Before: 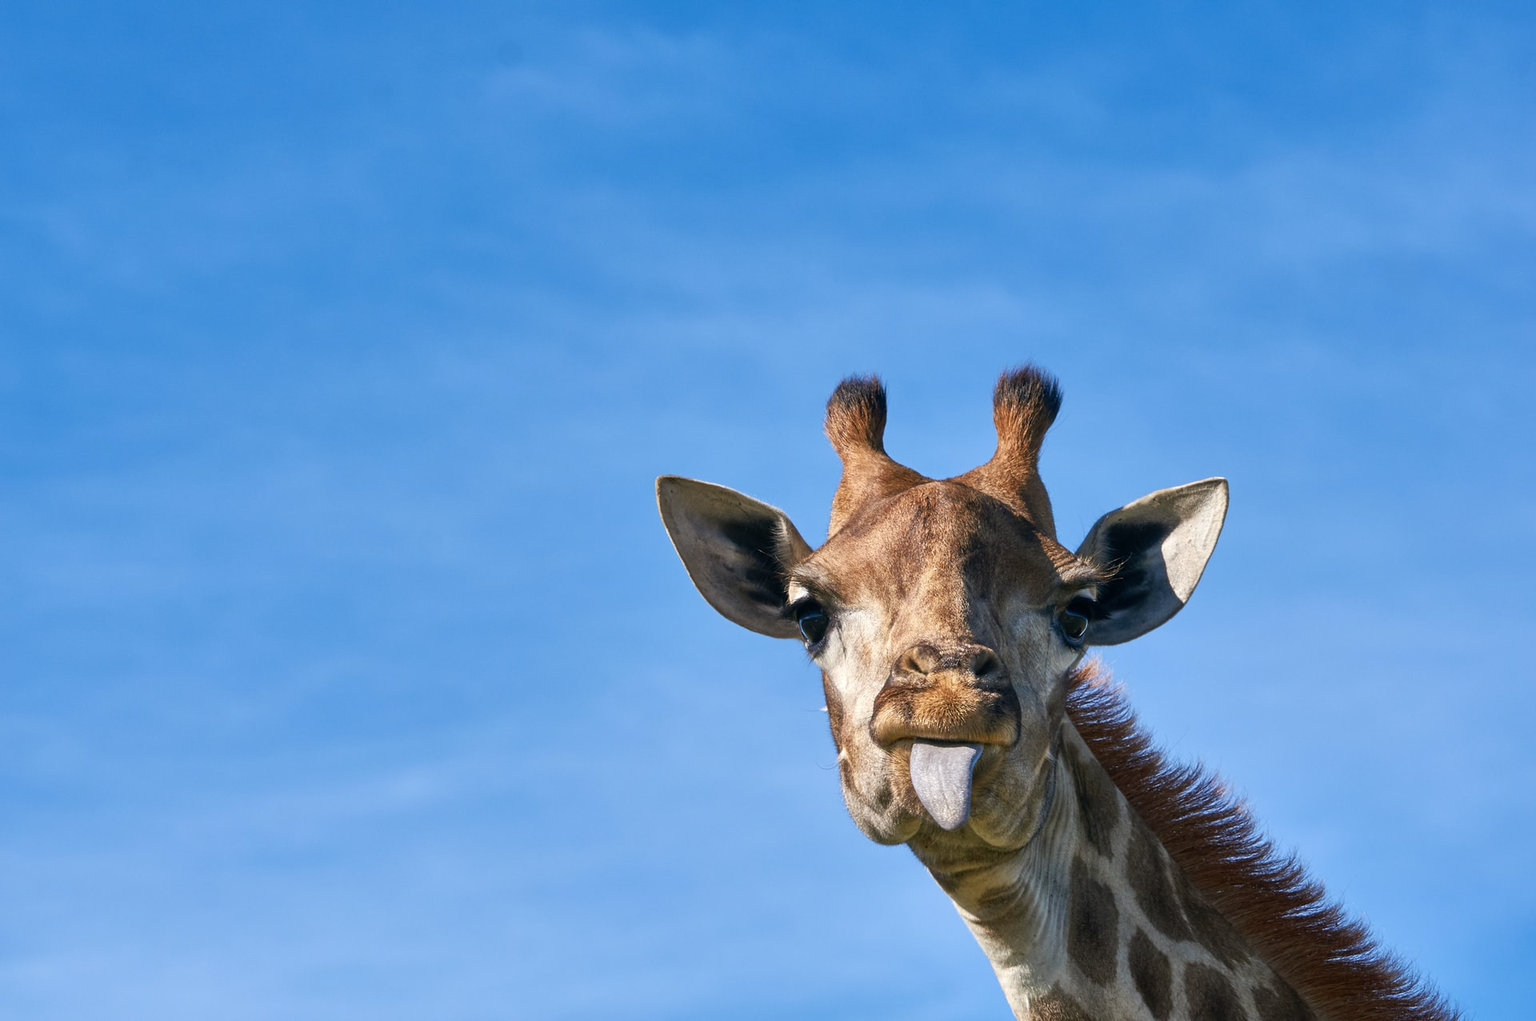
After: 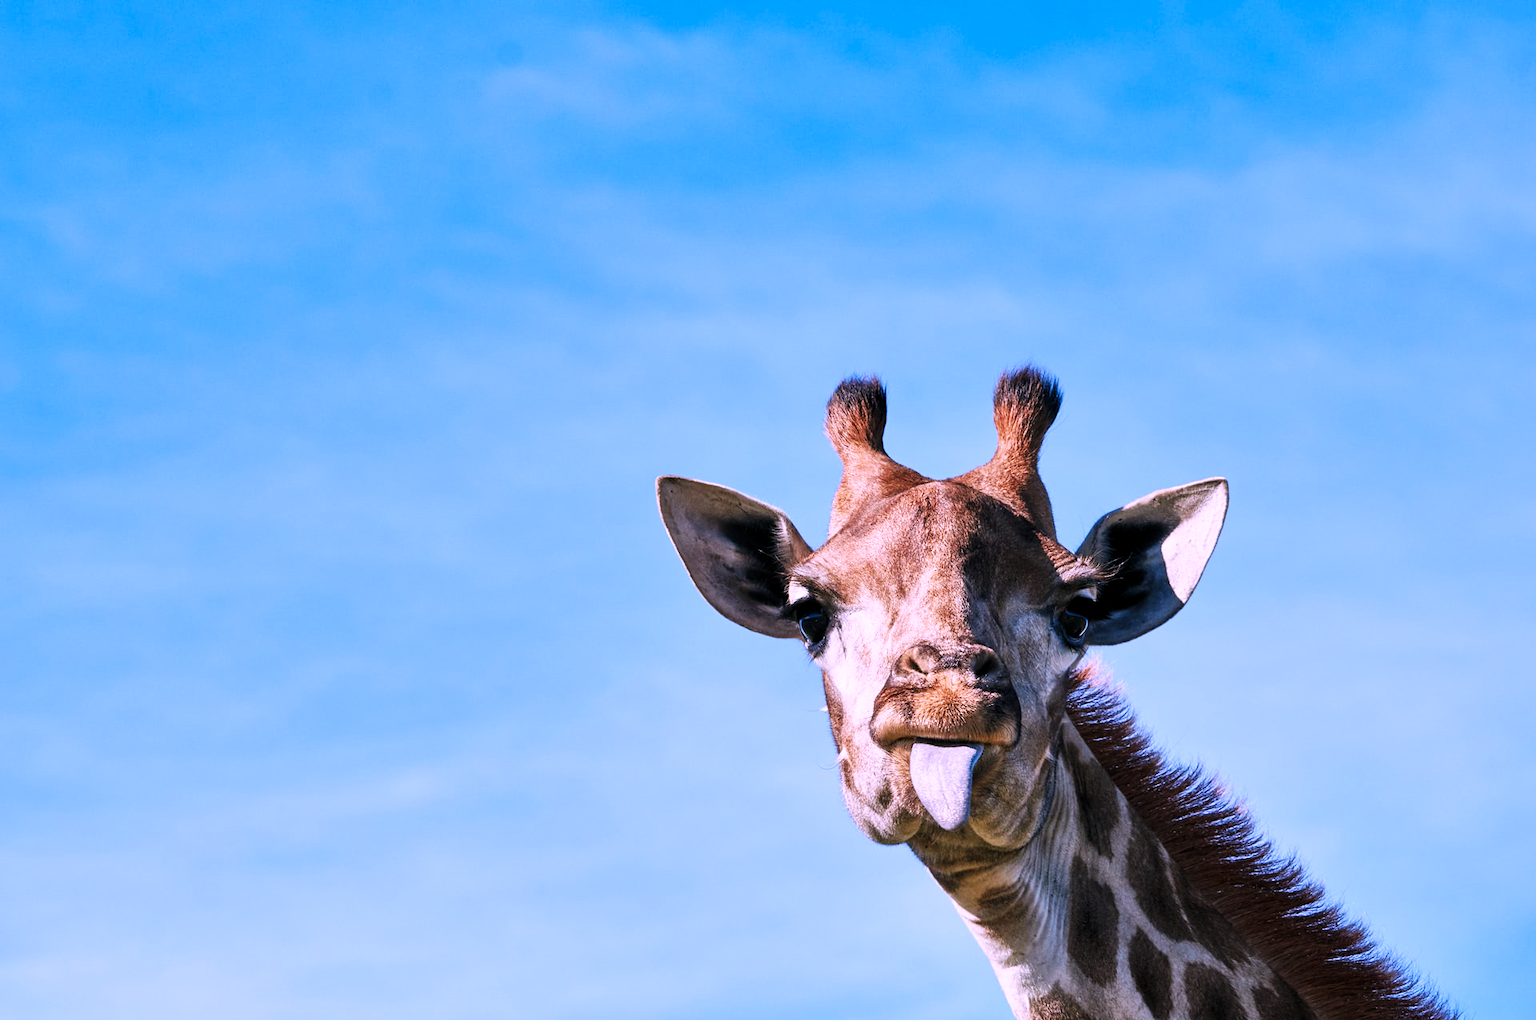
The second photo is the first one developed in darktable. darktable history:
color correction: highlights a* 15.16, highlights b* -25.83
levels: levels [0.026, 0.507, 0.987]
base curve: curves: ch0 [(0, 0) (0.032, 0.025) (0.121, 0.166) (0.206, 0.329) (0.605, 0.79) (1, 1)], preserve colors none
